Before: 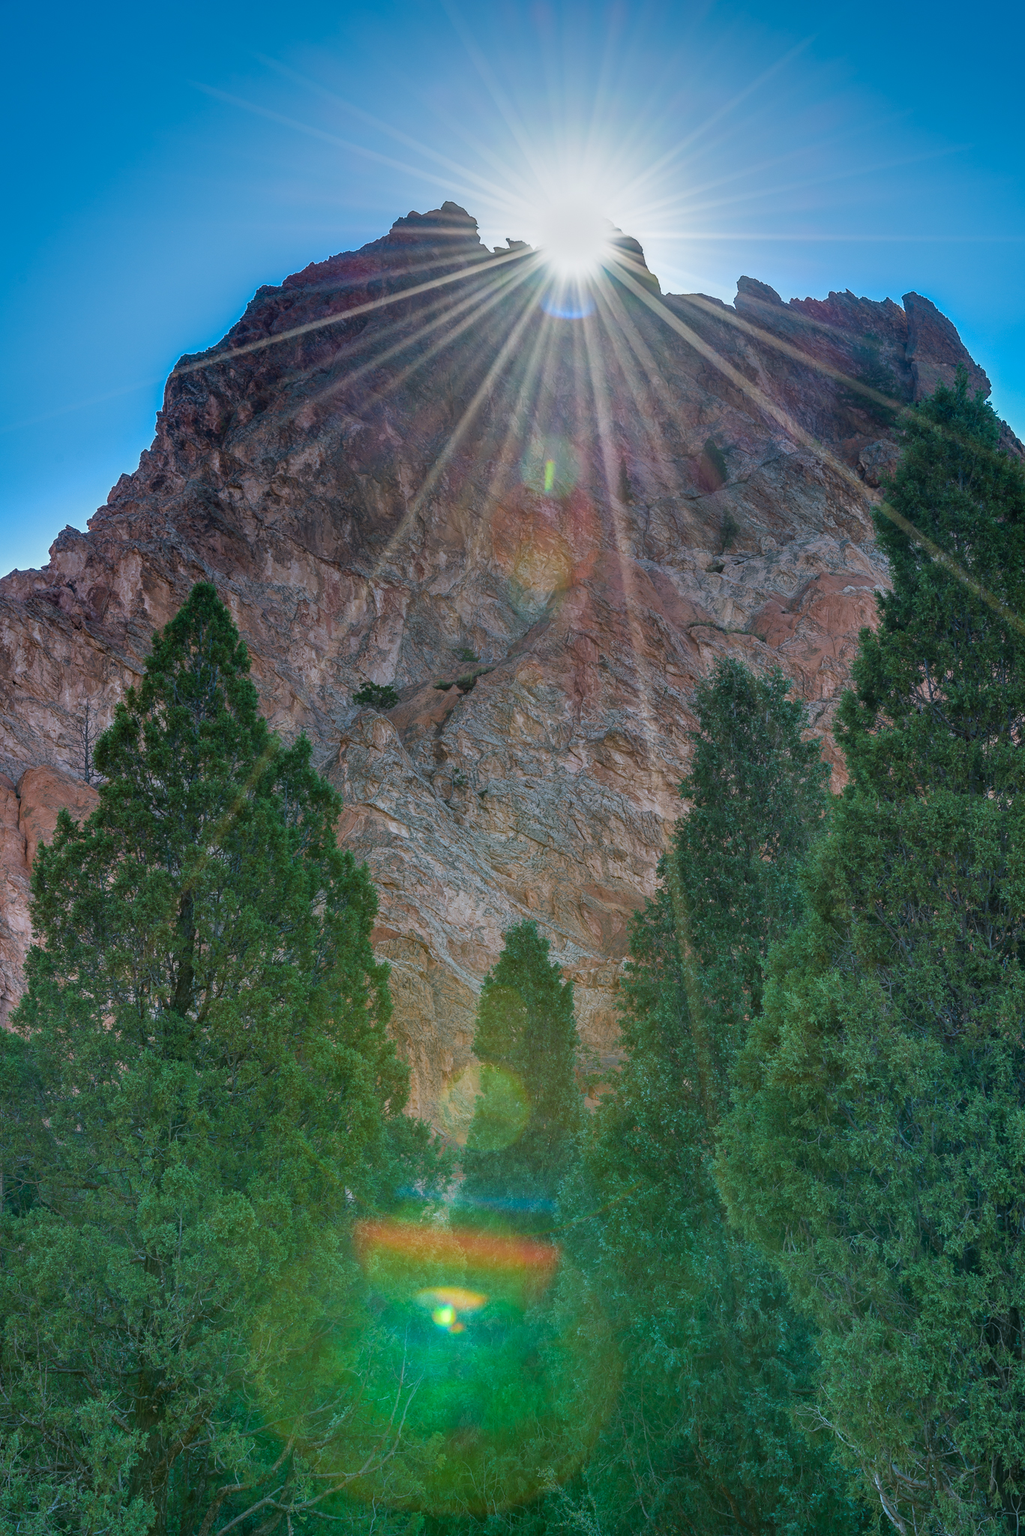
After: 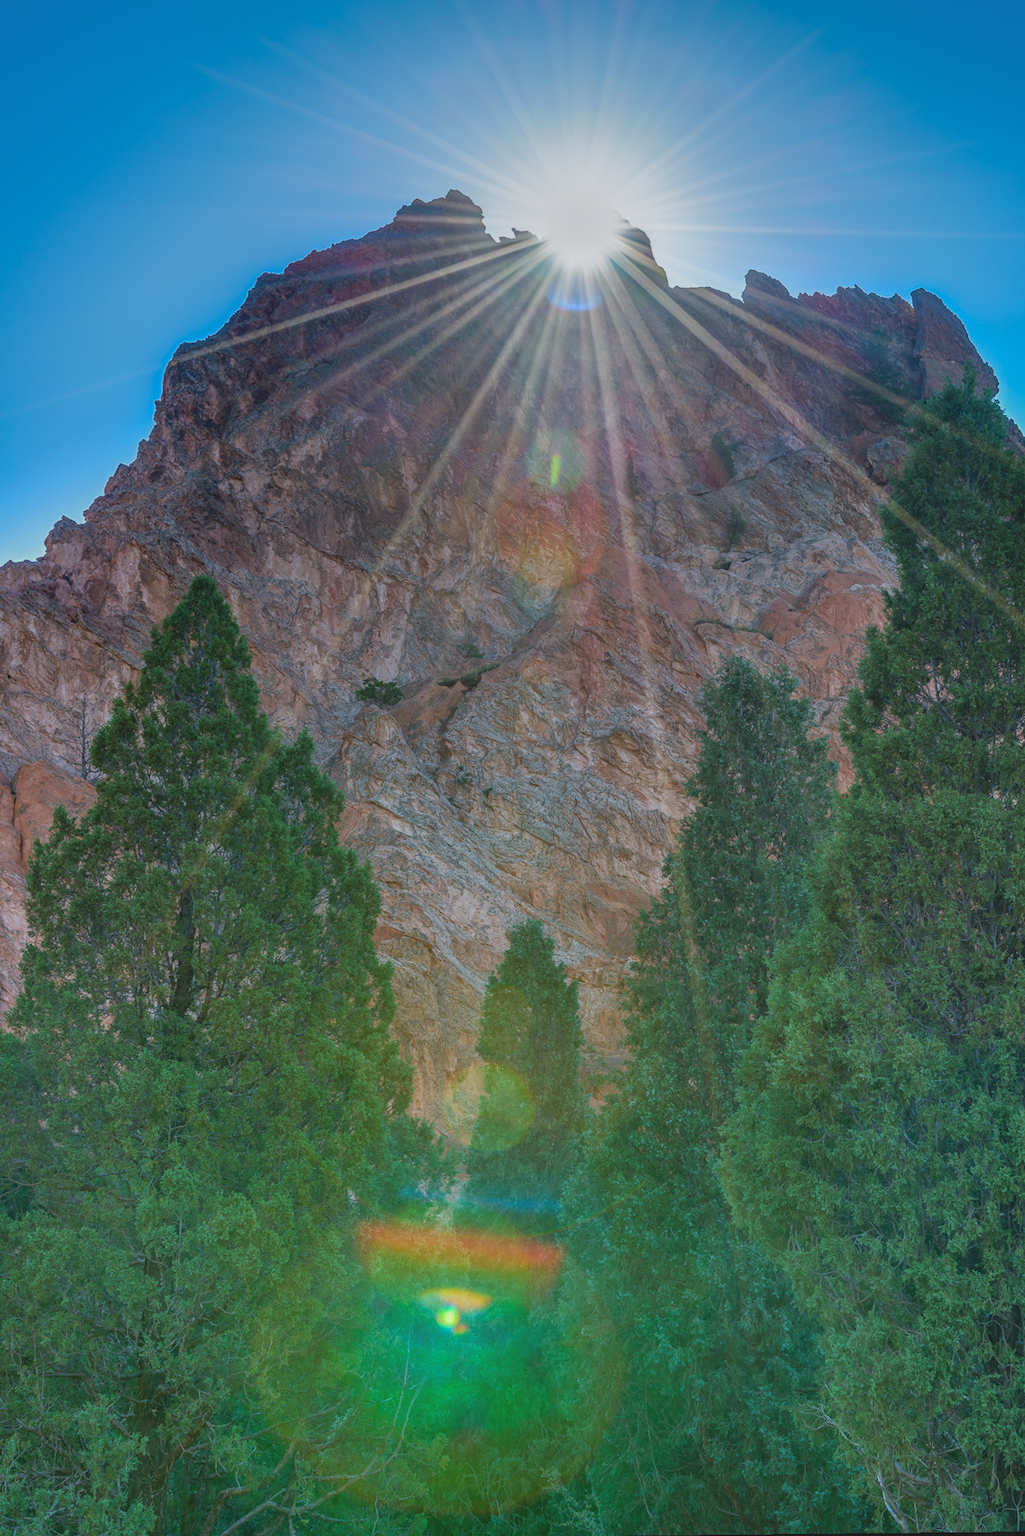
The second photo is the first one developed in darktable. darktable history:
rotate and perspective: rotation 0.174°, lens shift (vertical) 0.013, lens shift (horizontal) 0.019, shear 0.001, automatic cropping original format, crop left 0.007, crop right 0.991, crop top 0.016, crop bottom 0.997
contrast brightness saturation: contrast -0.28
local contrast: on, module defaults
